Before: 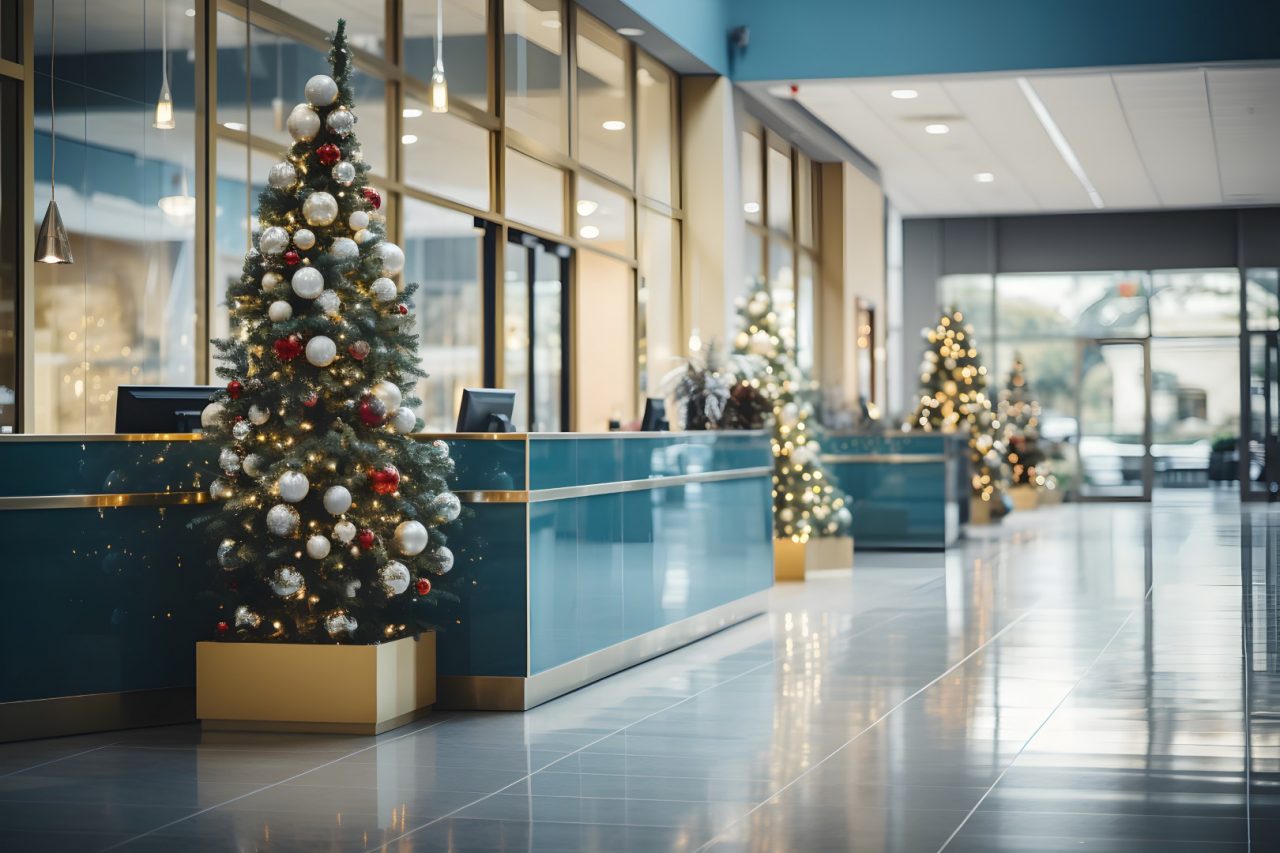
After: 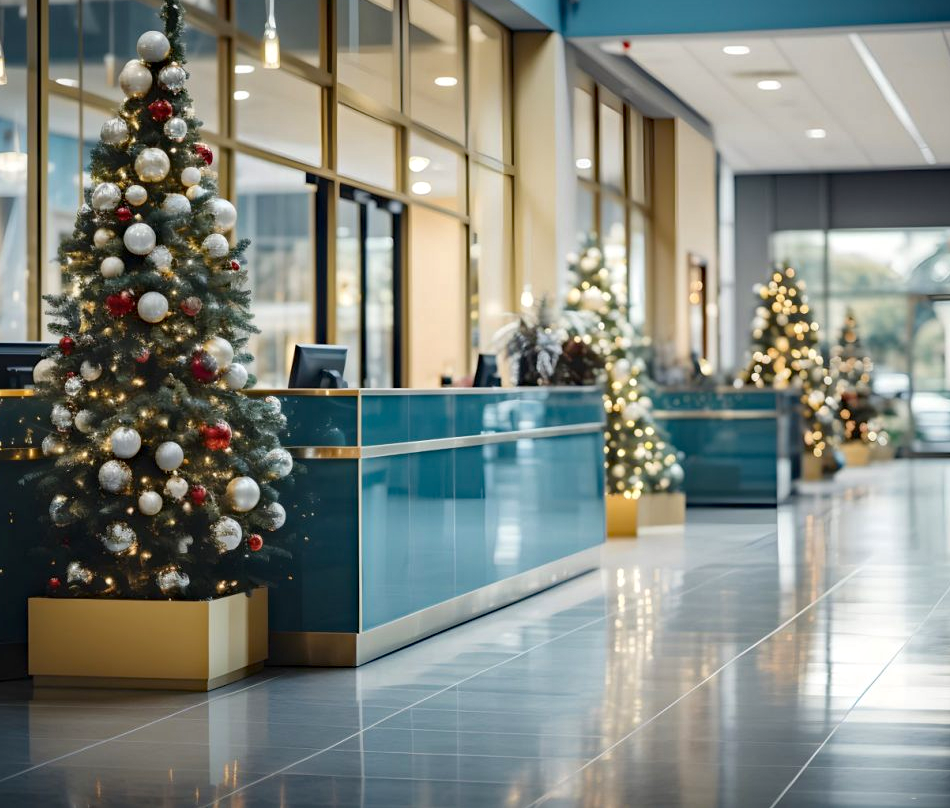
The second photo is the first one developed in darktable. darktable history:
local contrast: mode bilateral grid, contrast 20, coarseness 50, detail 120%, midtone range 0.2
crop and rotate: left 13.15%, top 5.251%, right 12.609%
contrast brightness saturation: saturation -0.05
color zones: curves: ch1 [(0, 0.513) (0.143, 0.524) (0.286, 0.511) (0.429, 0.506) (0.571, 0.503) (0.714, 0.503) (0.857, 0.508) (1, 0.513)]
haze removal: strength 0.29, distance 0.25, compatibility mode true, adaptive false
